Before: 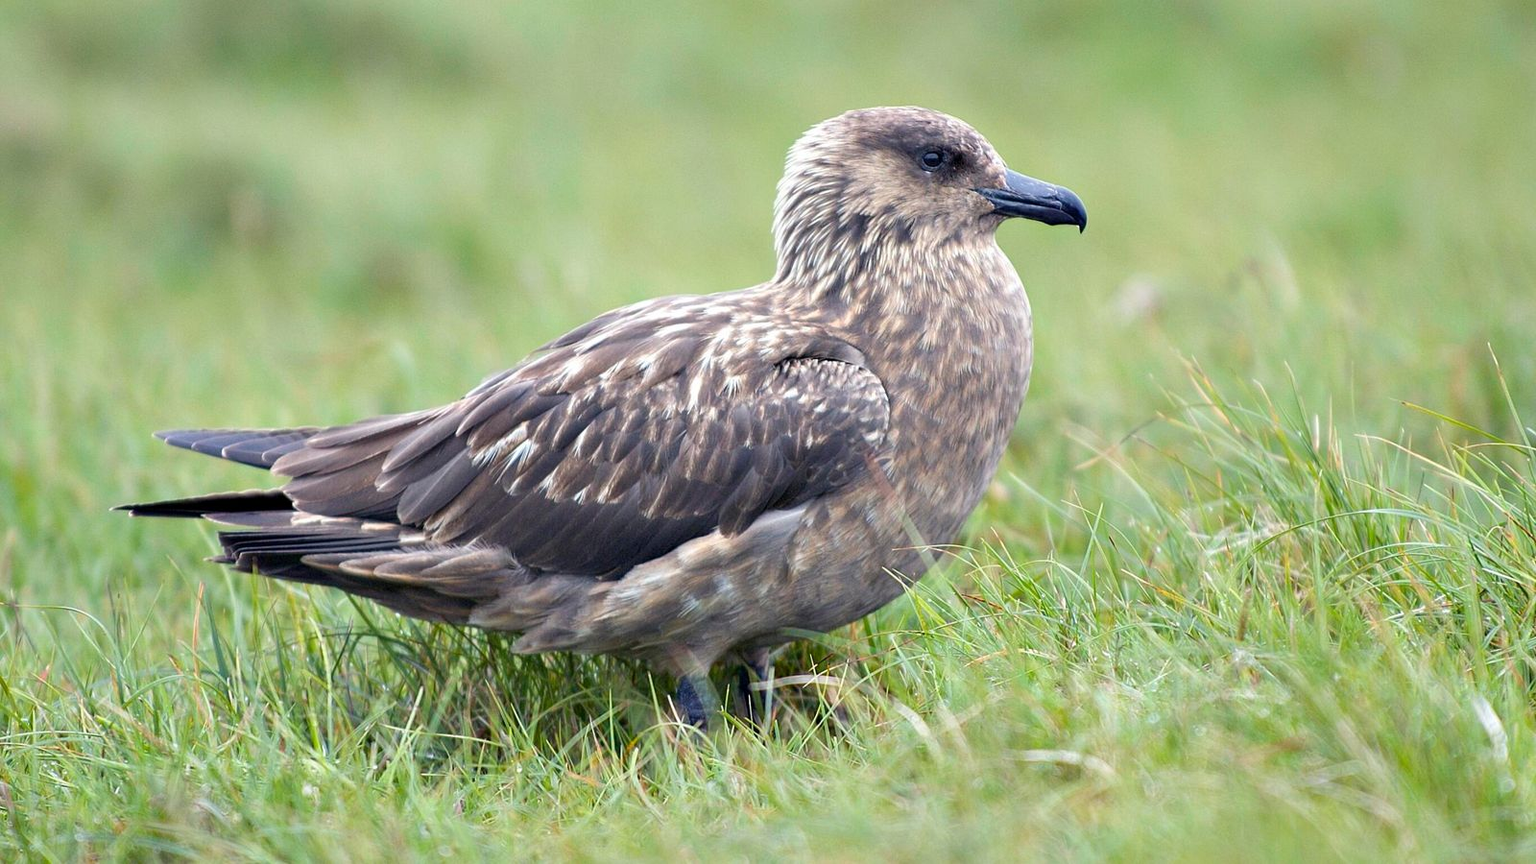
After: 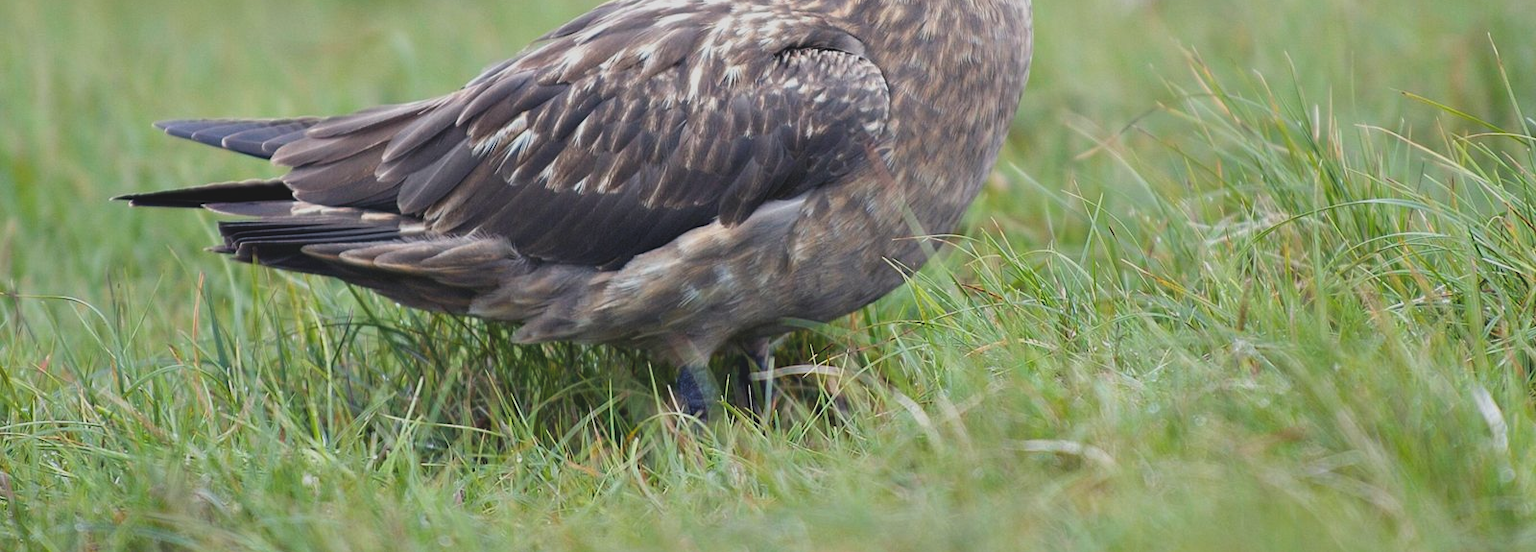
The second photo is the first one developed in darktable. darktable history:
crop and rotate: top 35.953%
exposure: black level correction -0.015, exposure -0.501 EV, compensate exposure bias true, compensate highlight preservation false
